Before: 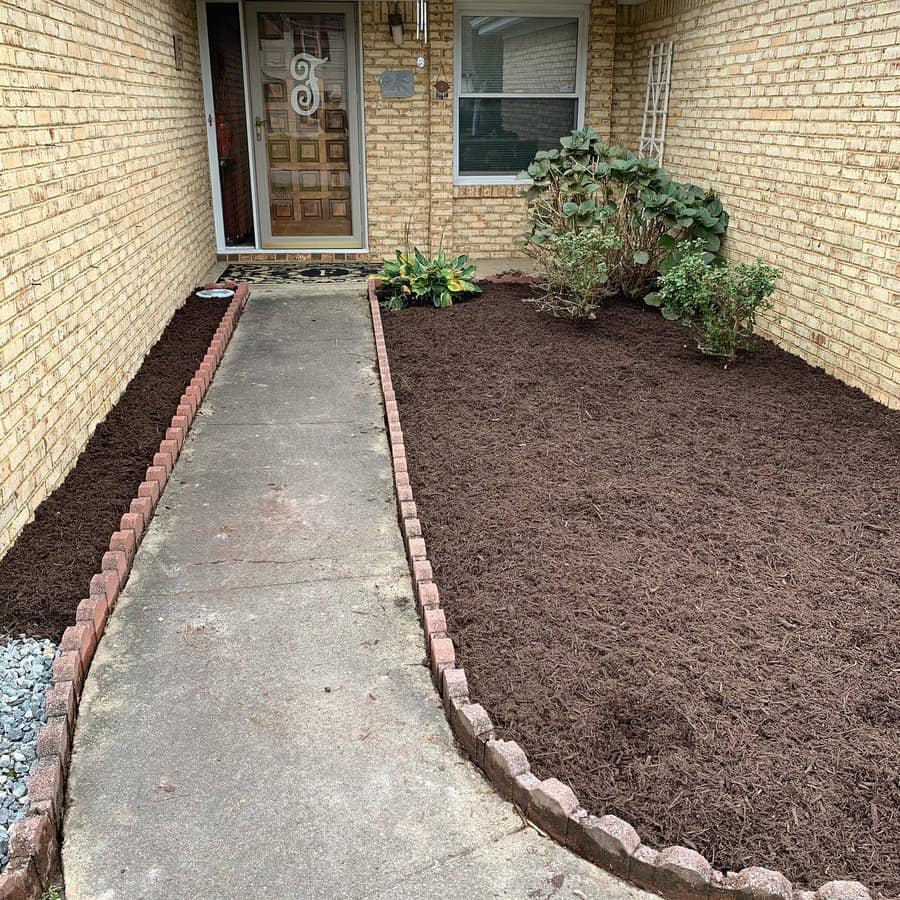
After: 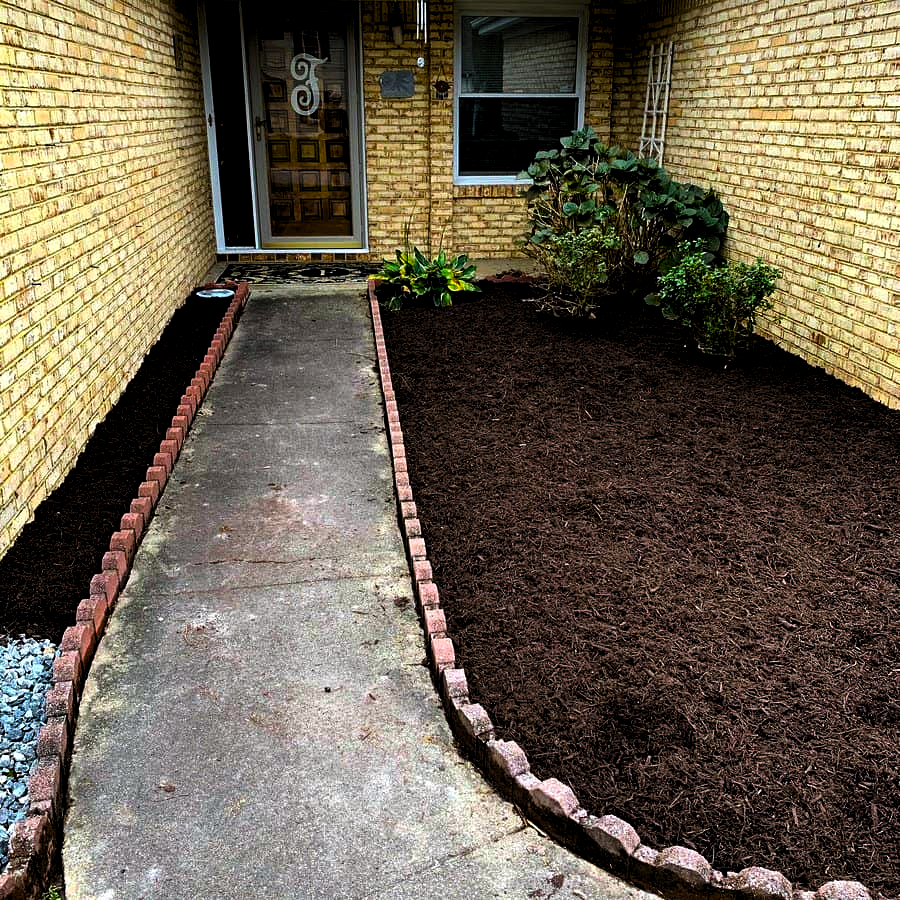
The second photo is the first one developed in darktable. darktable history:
color balance rgb: highlights gain › luminance 16.697%, highlights gain › chroma 2.877%, highlights gain › hue 259.85°, perceptual saturation grading › global saturation 17.557%, global vibrance 59.218%
contrast brightness saturation: contrast 0.102, brightness -0.258, saturation 0.143
tone equalizer: on, module defaults
levels: levels [0.116, 0.574, 1]
